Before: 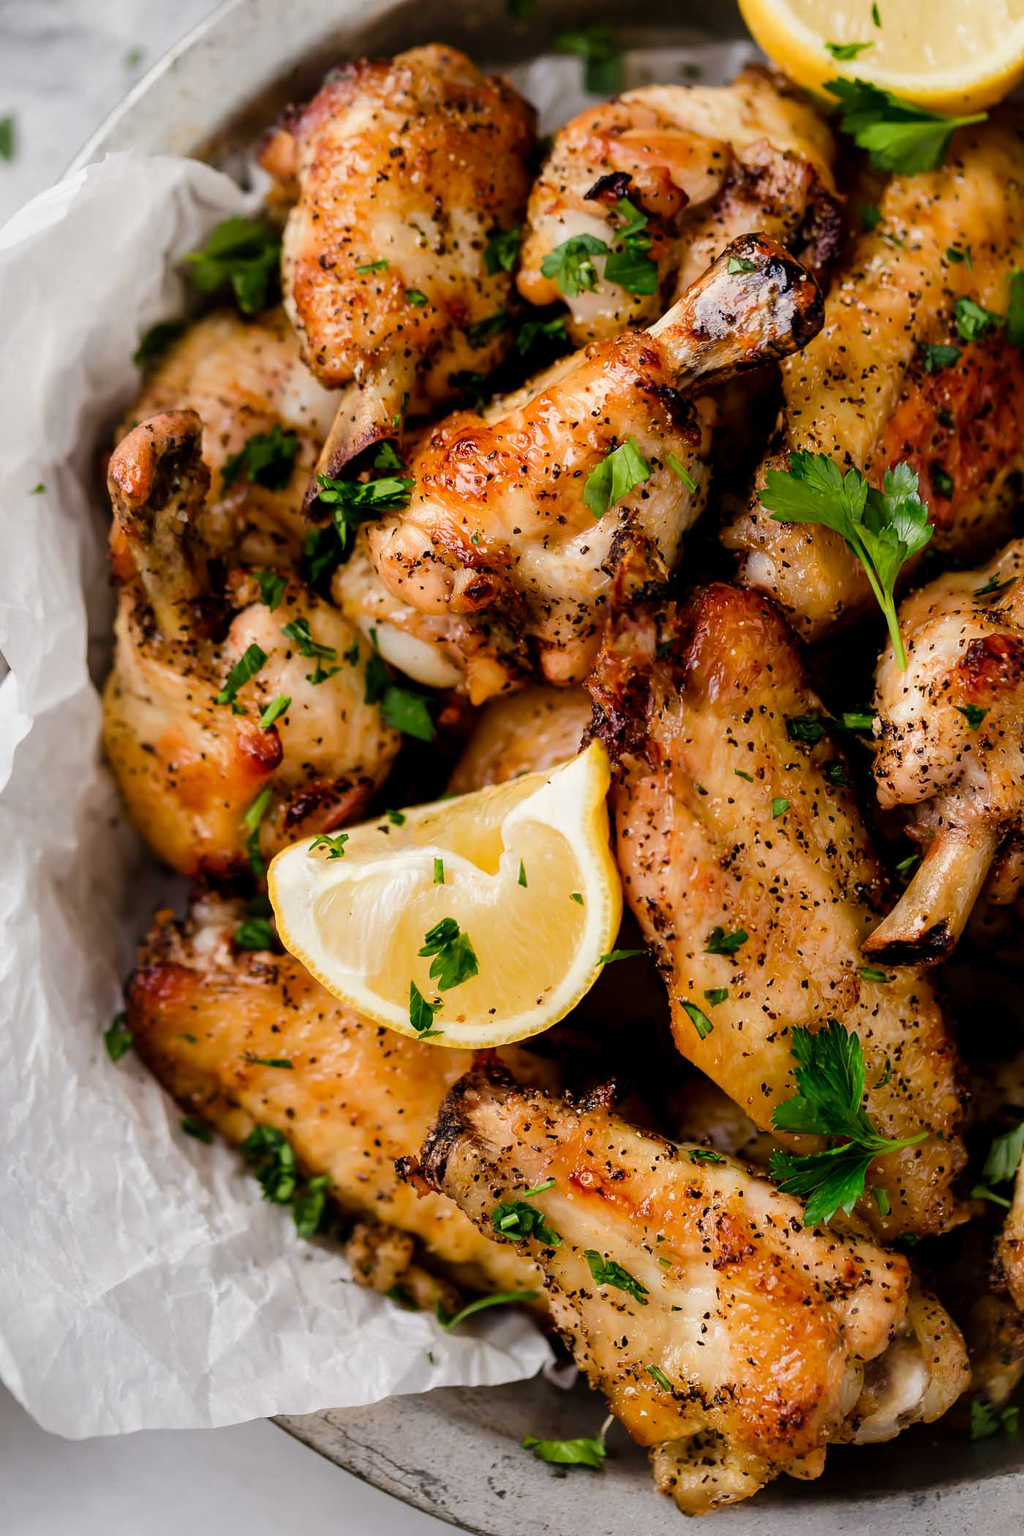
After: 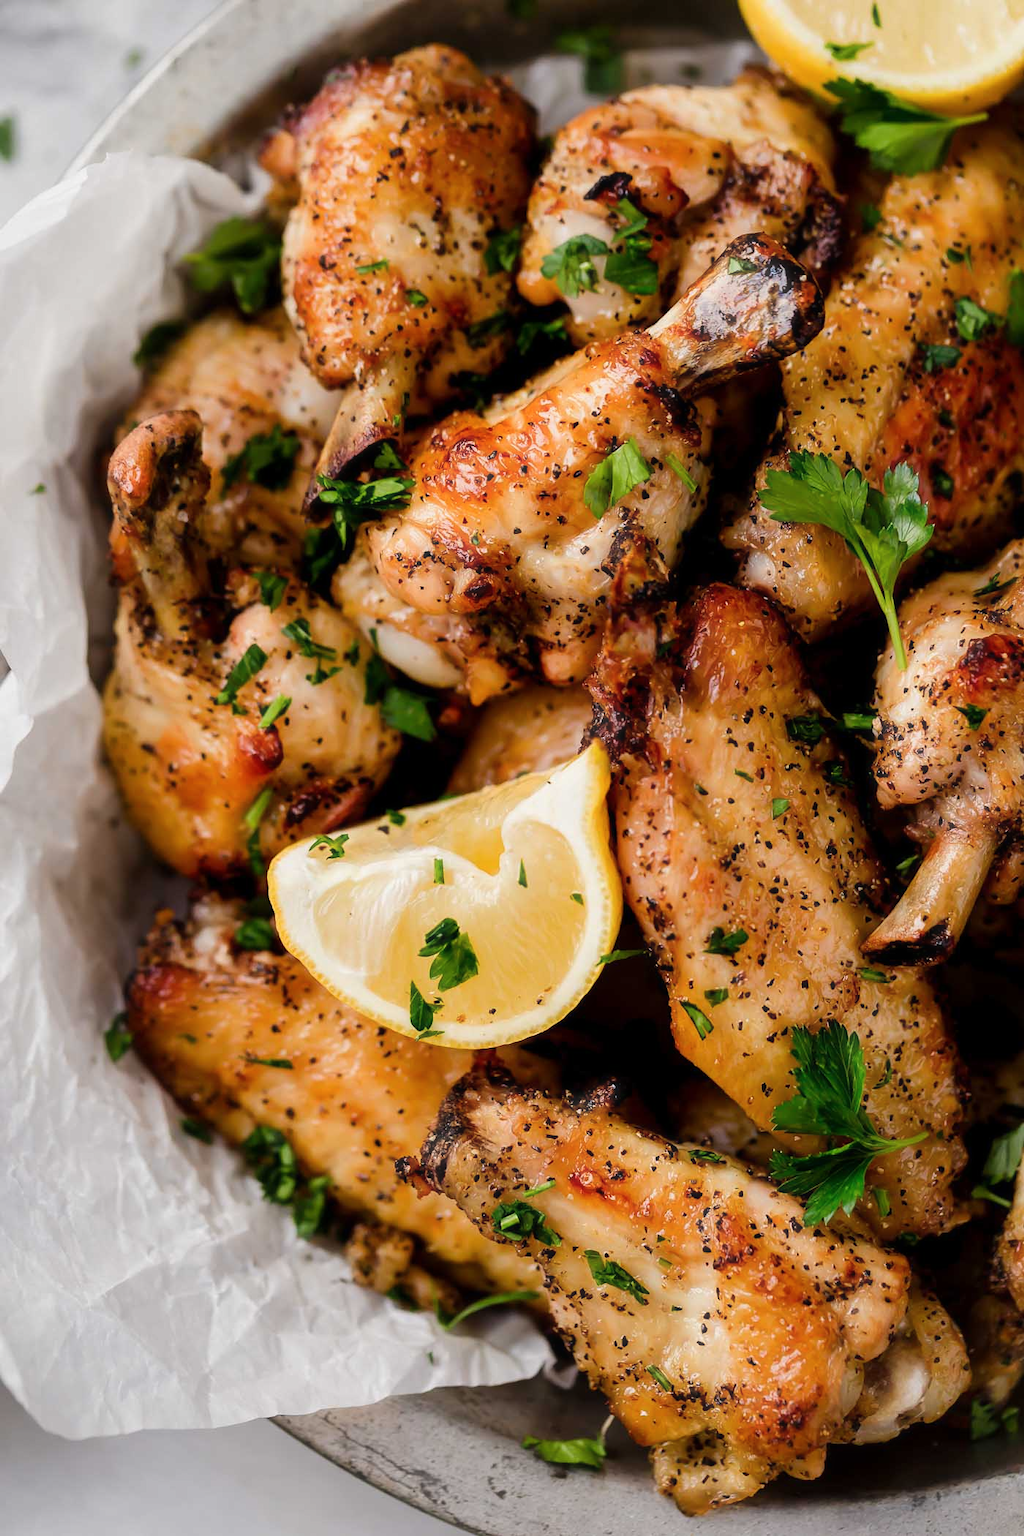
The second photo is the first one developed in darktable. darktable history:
haze removal: strength -0.095, compatibility mode true, adaptive false
